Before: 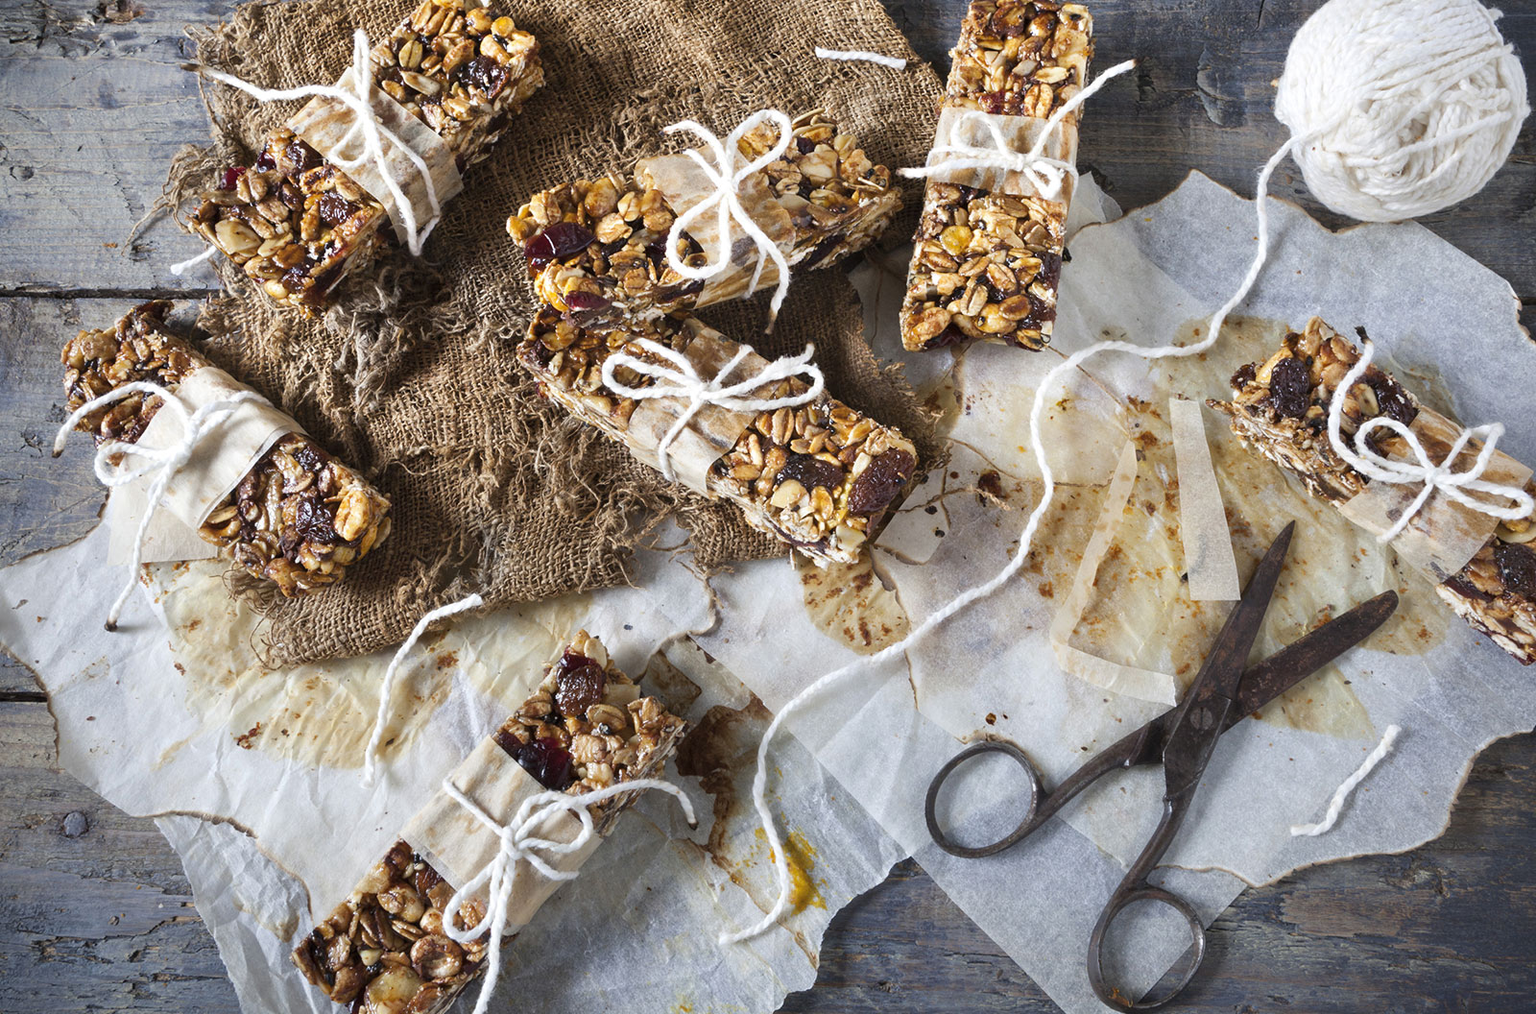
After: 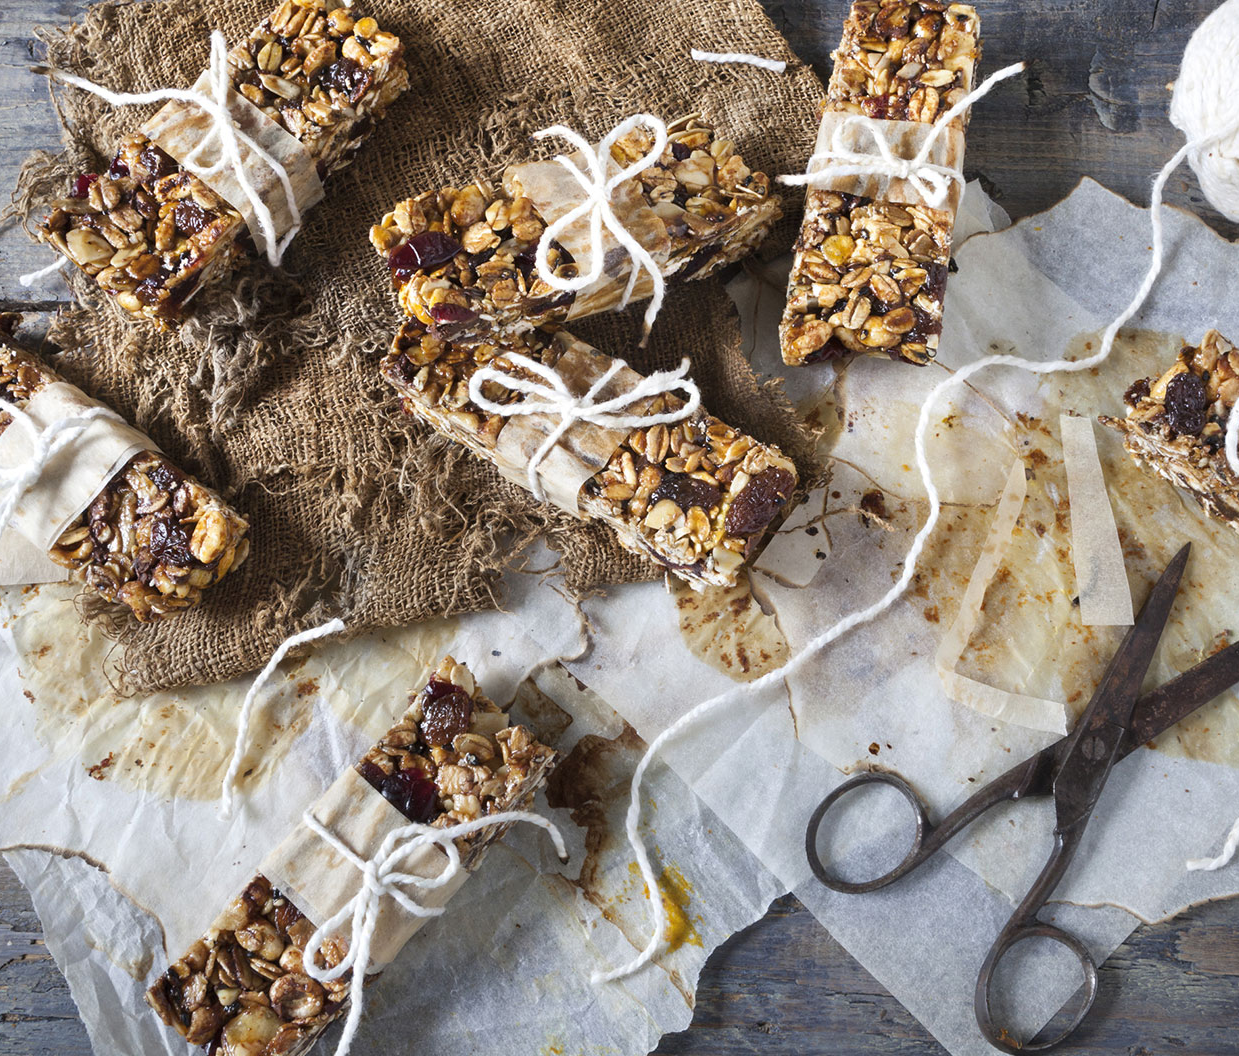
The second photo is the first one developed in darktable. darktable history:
color zones: curves: ch0 [(0.25, 0.5) (0.423, 0.5) (0.443, 0.5) (0.521, 0.756) (0.568, 0.5) (0.576, 0.5) (0.75, 0.5)]; ch1 [(0.25, 0.5) (0.423, 0.5) (0.443, 0.5) (0.539, 0.873) (0.624, 0.565) (0.631, 0.5) (0.75, 0.5)]
crop: left 9.88%, right 12.664%
